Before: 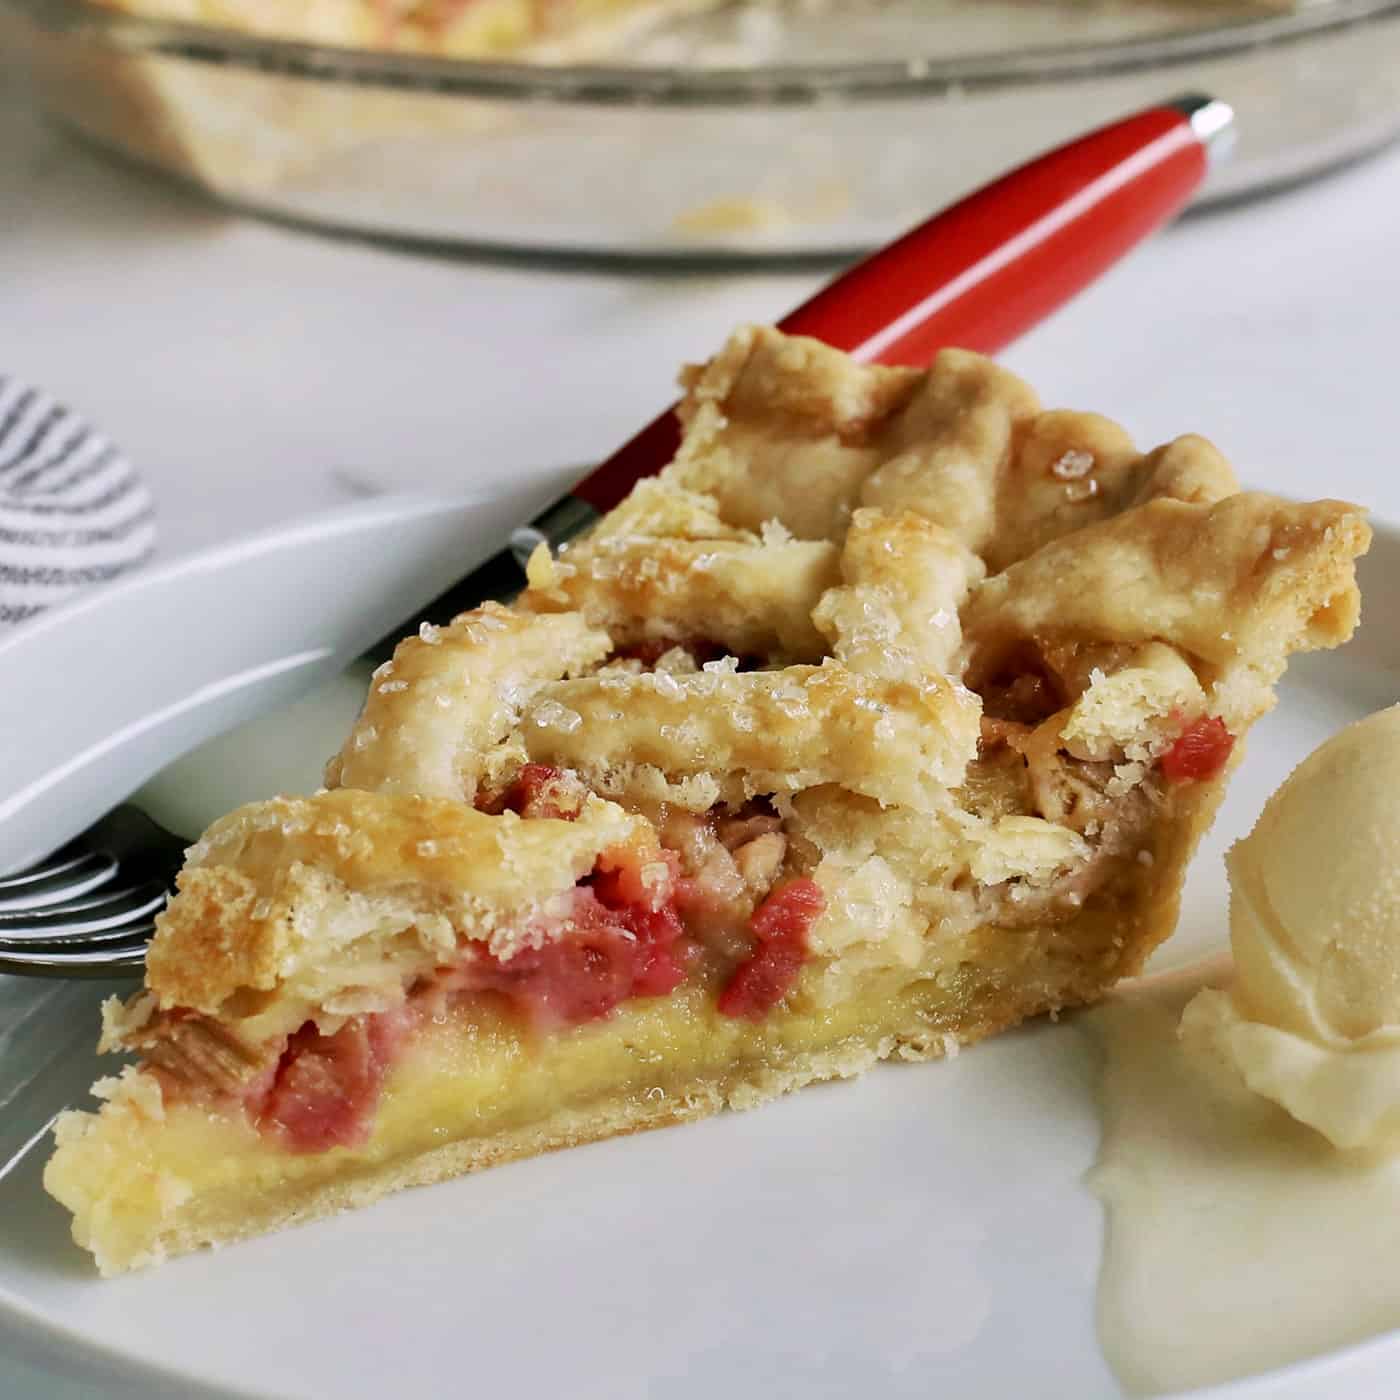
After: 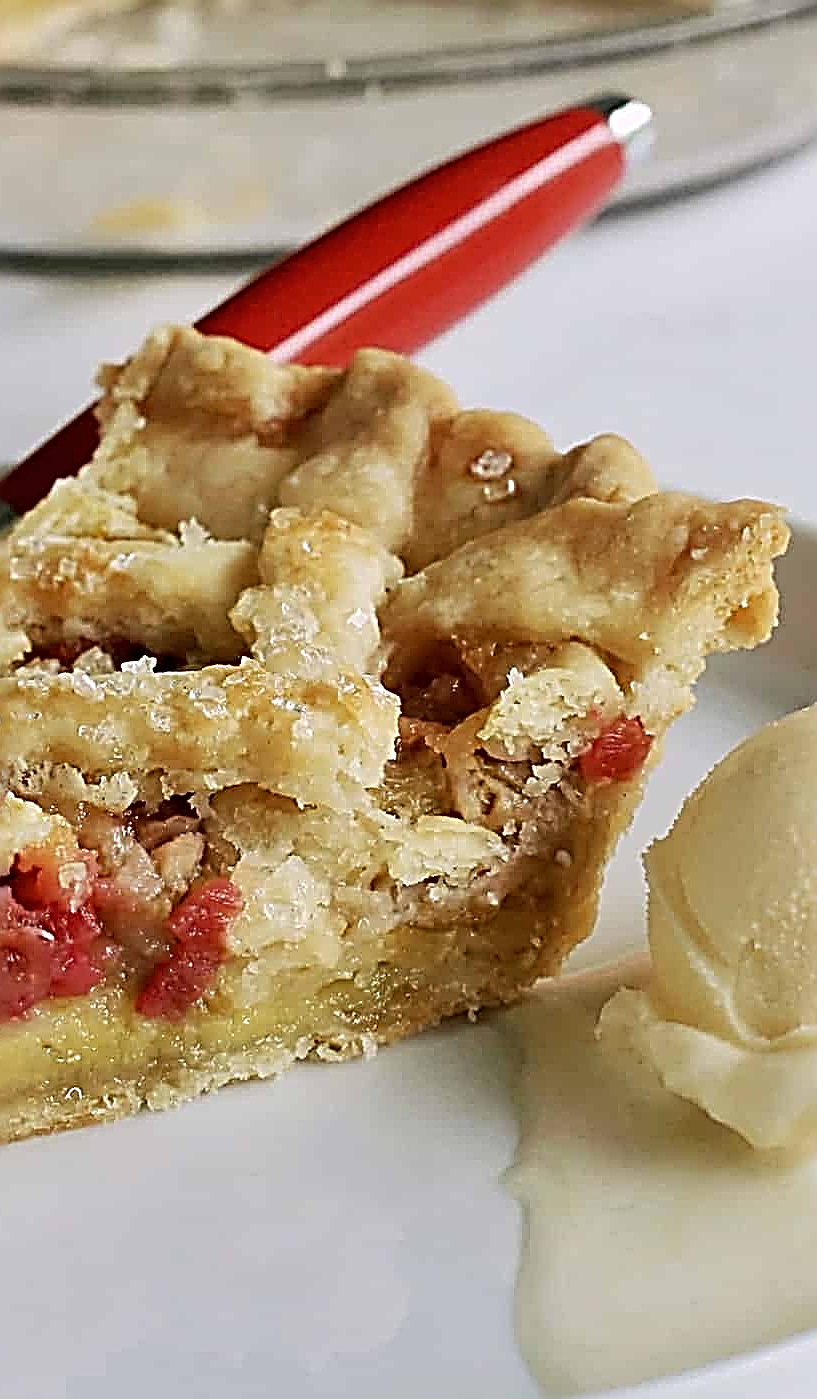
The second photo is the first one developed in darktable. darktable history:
contrast brightness saturation: saturation -0.032
crop: left 41.623%
sharpen: radius 3.188, amount 1.749
